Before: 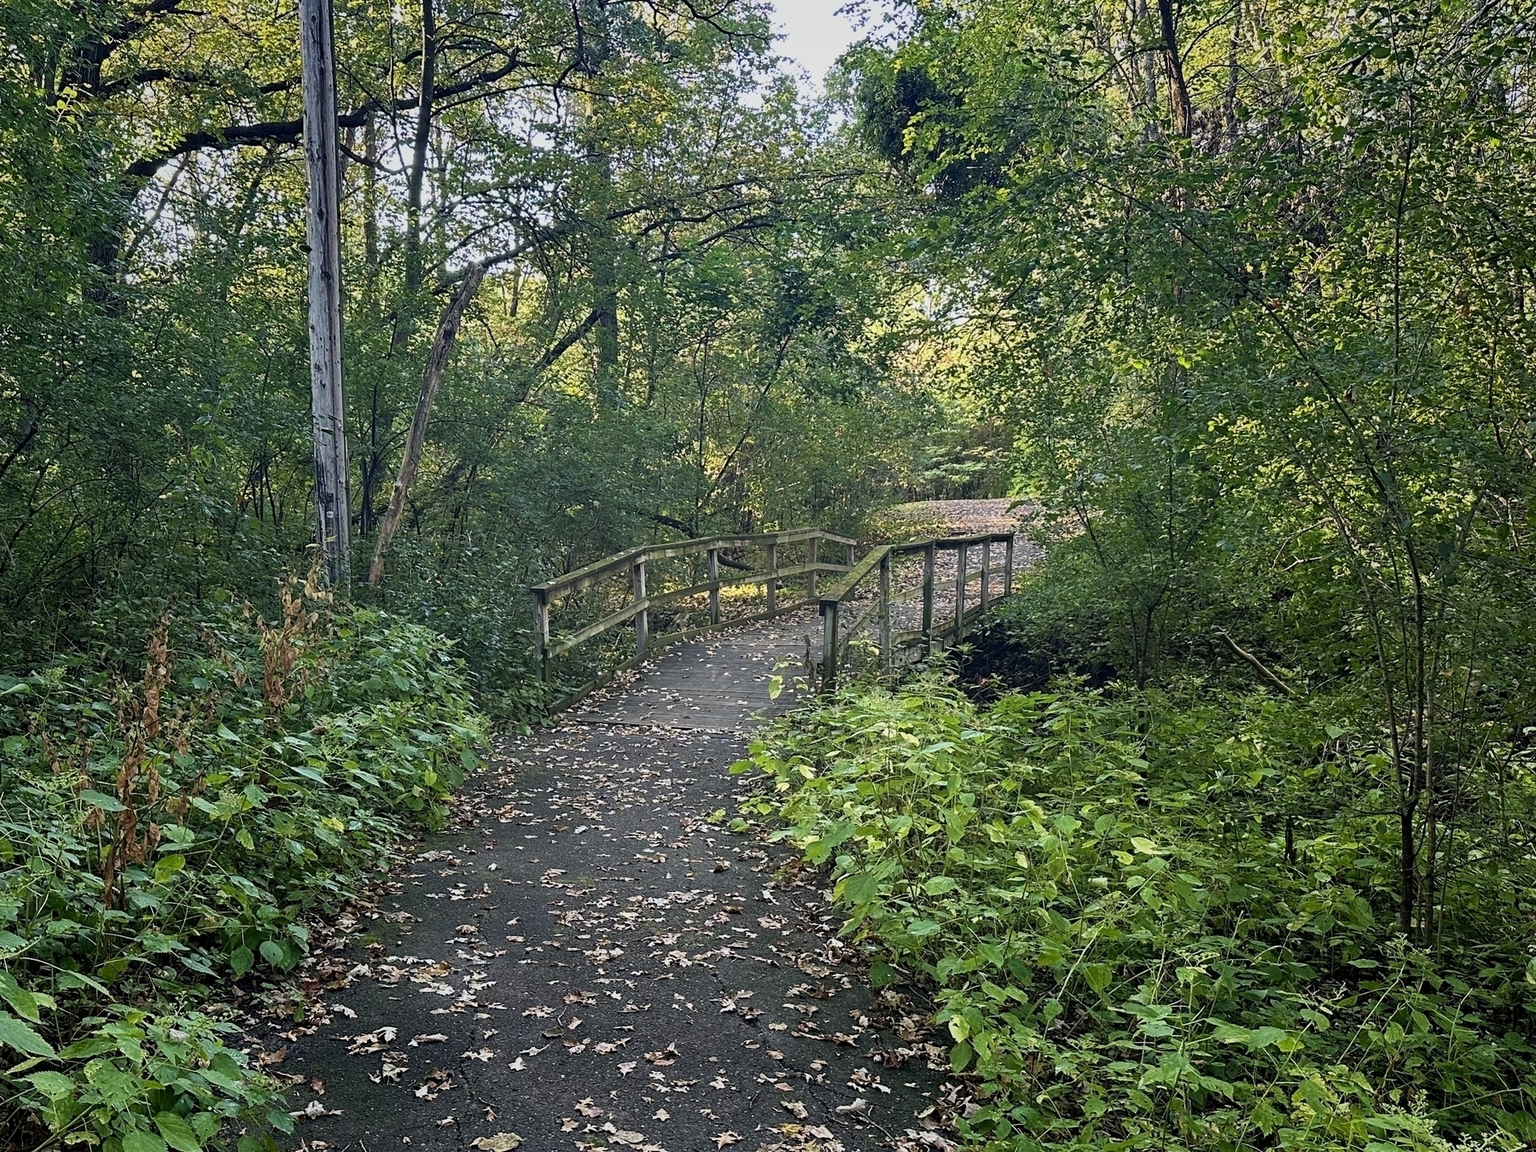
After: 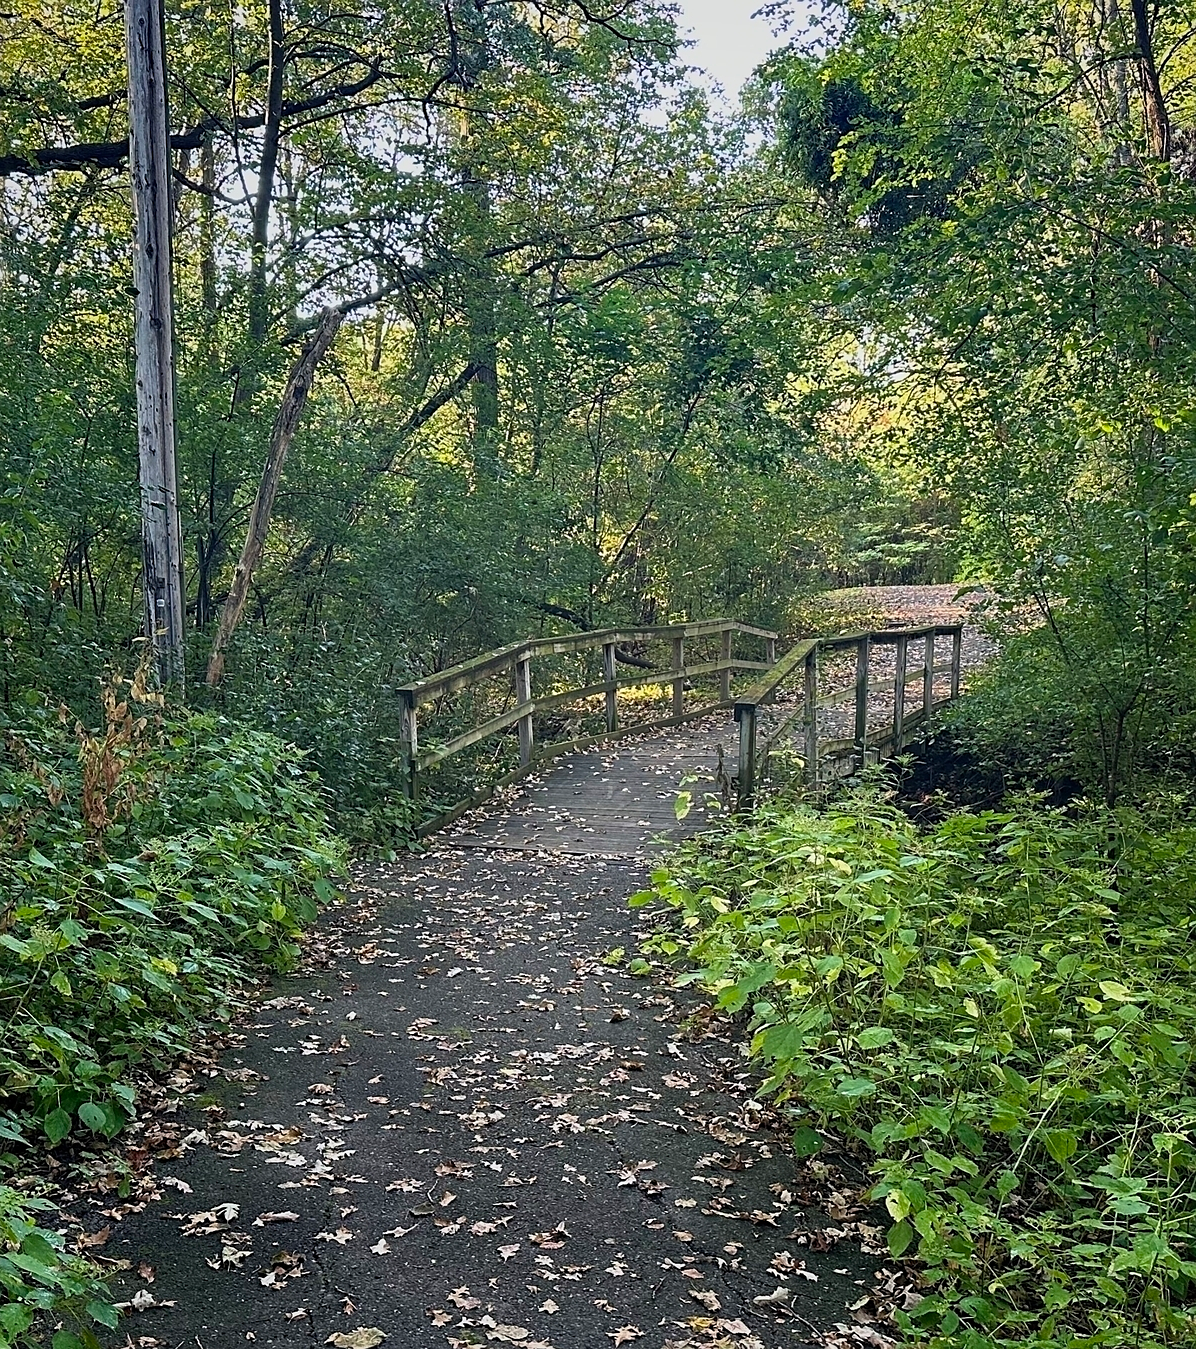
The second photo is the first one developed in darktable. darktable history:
sharpen: radius 1.446, amount 0.397, threshold 1.354
crop and rotate: left 12.586%, right 20.928%
